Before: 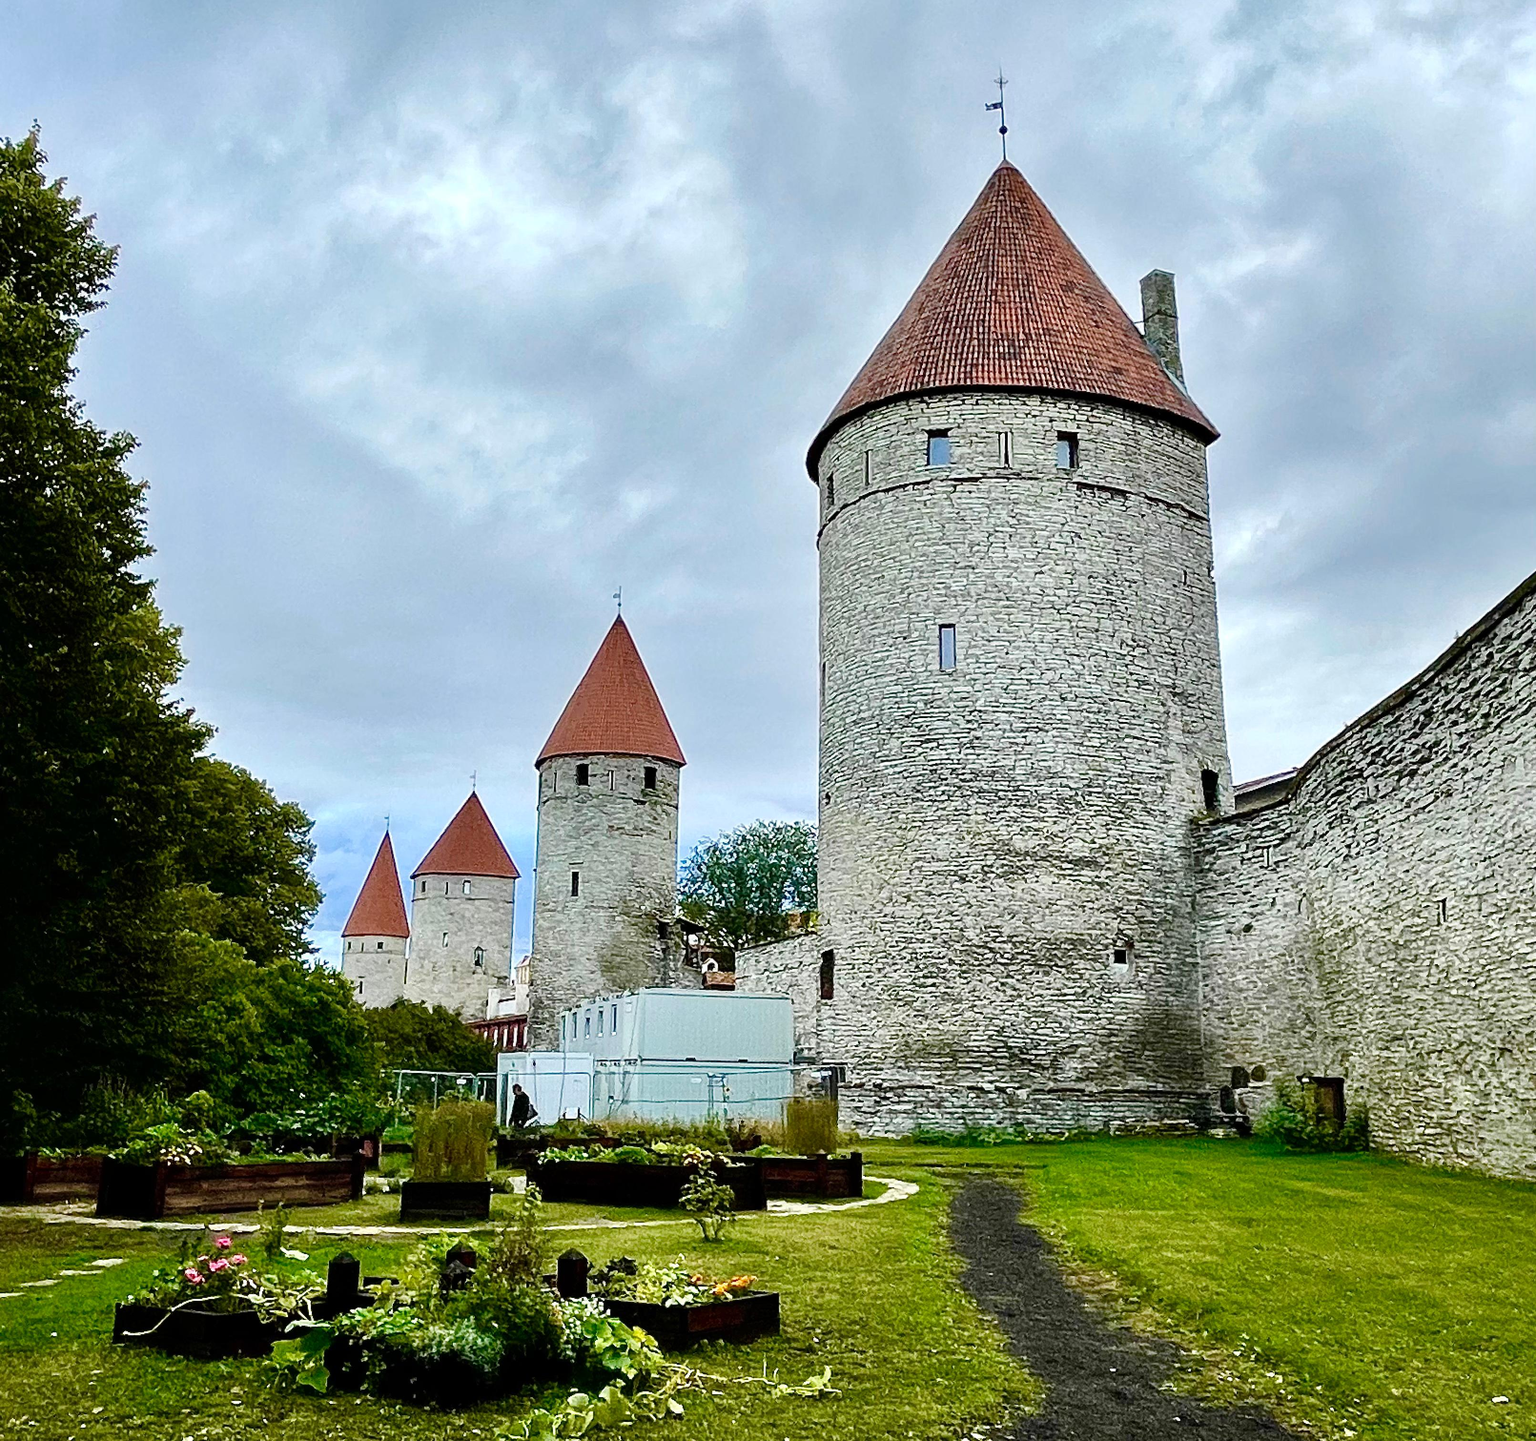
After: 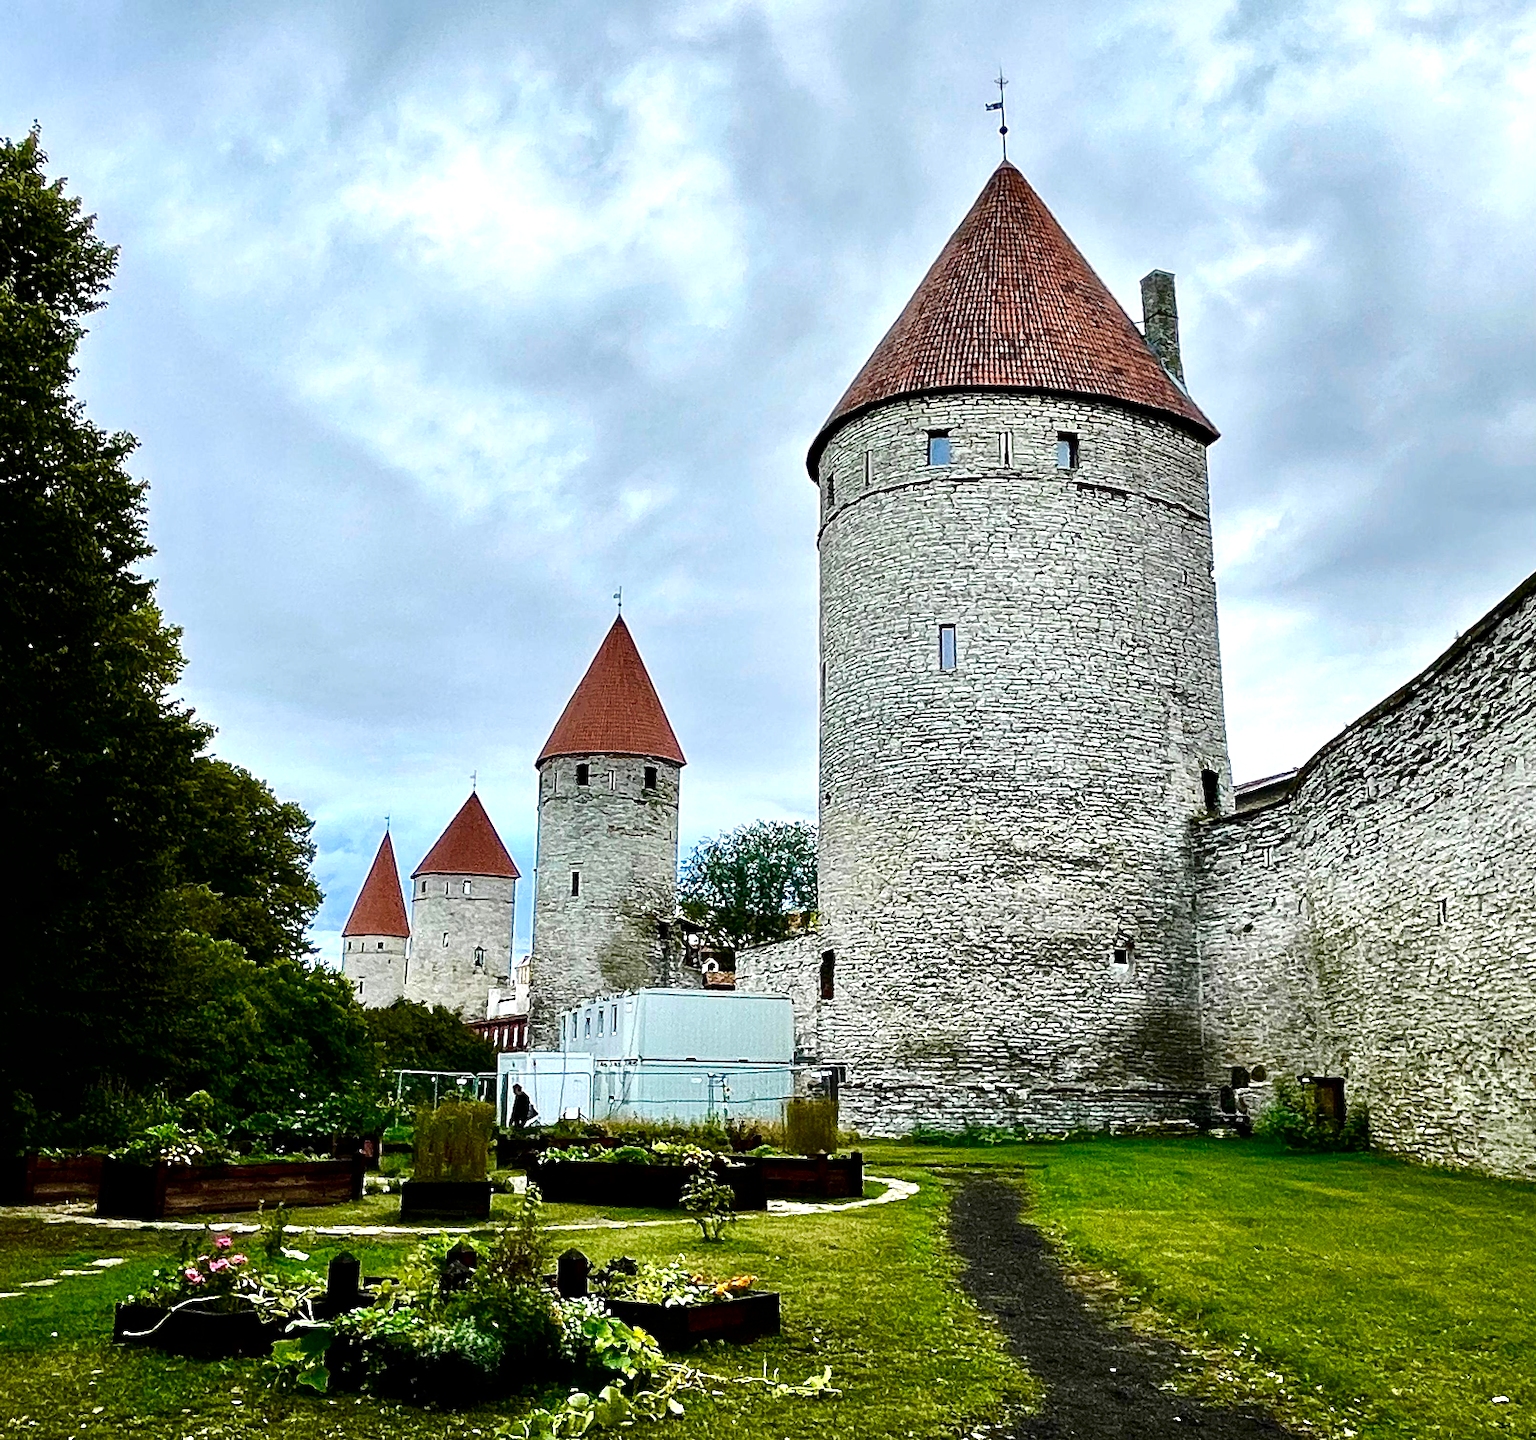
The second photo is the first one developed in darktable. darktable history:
contrast brightness saturation: contrast 0.069, brightness -0.133, saturation 0.06
tone equalizer: -8 EV -0.432 EV, -7 EV -0.373 EV, -6 EV -0.311 EV, -5 EV -0.236 EV, -3 EV 0.209 EV, -2 EV 0.332 EV, -1 EV 0.391 EV, +0 EV 0.402 EV, edges refinement/feathering 500, mask exposure compensation -1.57 EV, preserve details guided filter
